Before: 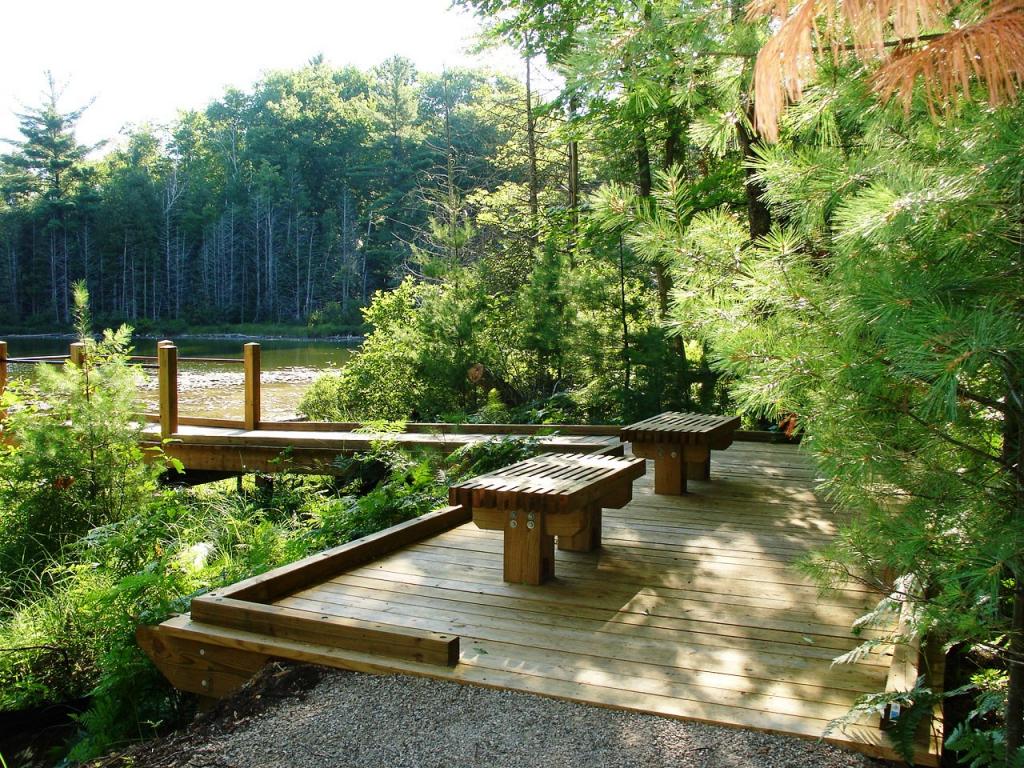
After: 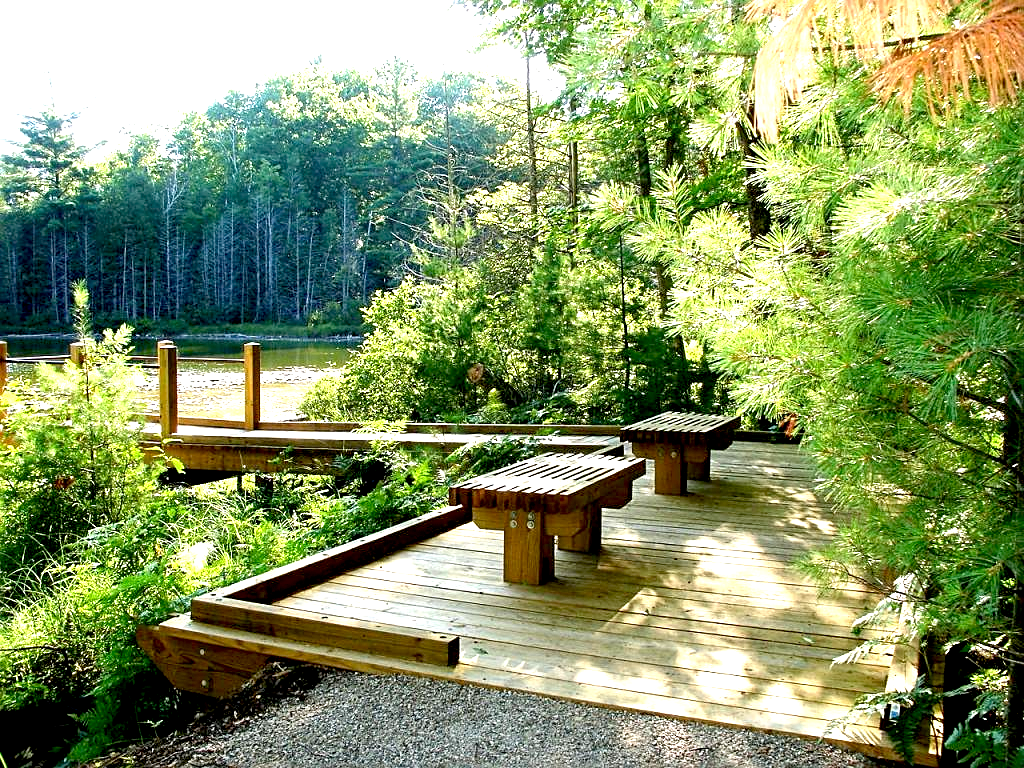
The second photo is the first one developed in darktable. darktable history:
sharpen: on, module defaults
exposure: black level correction 0.01, exposure 1 EV, compensate highlight preservation false
